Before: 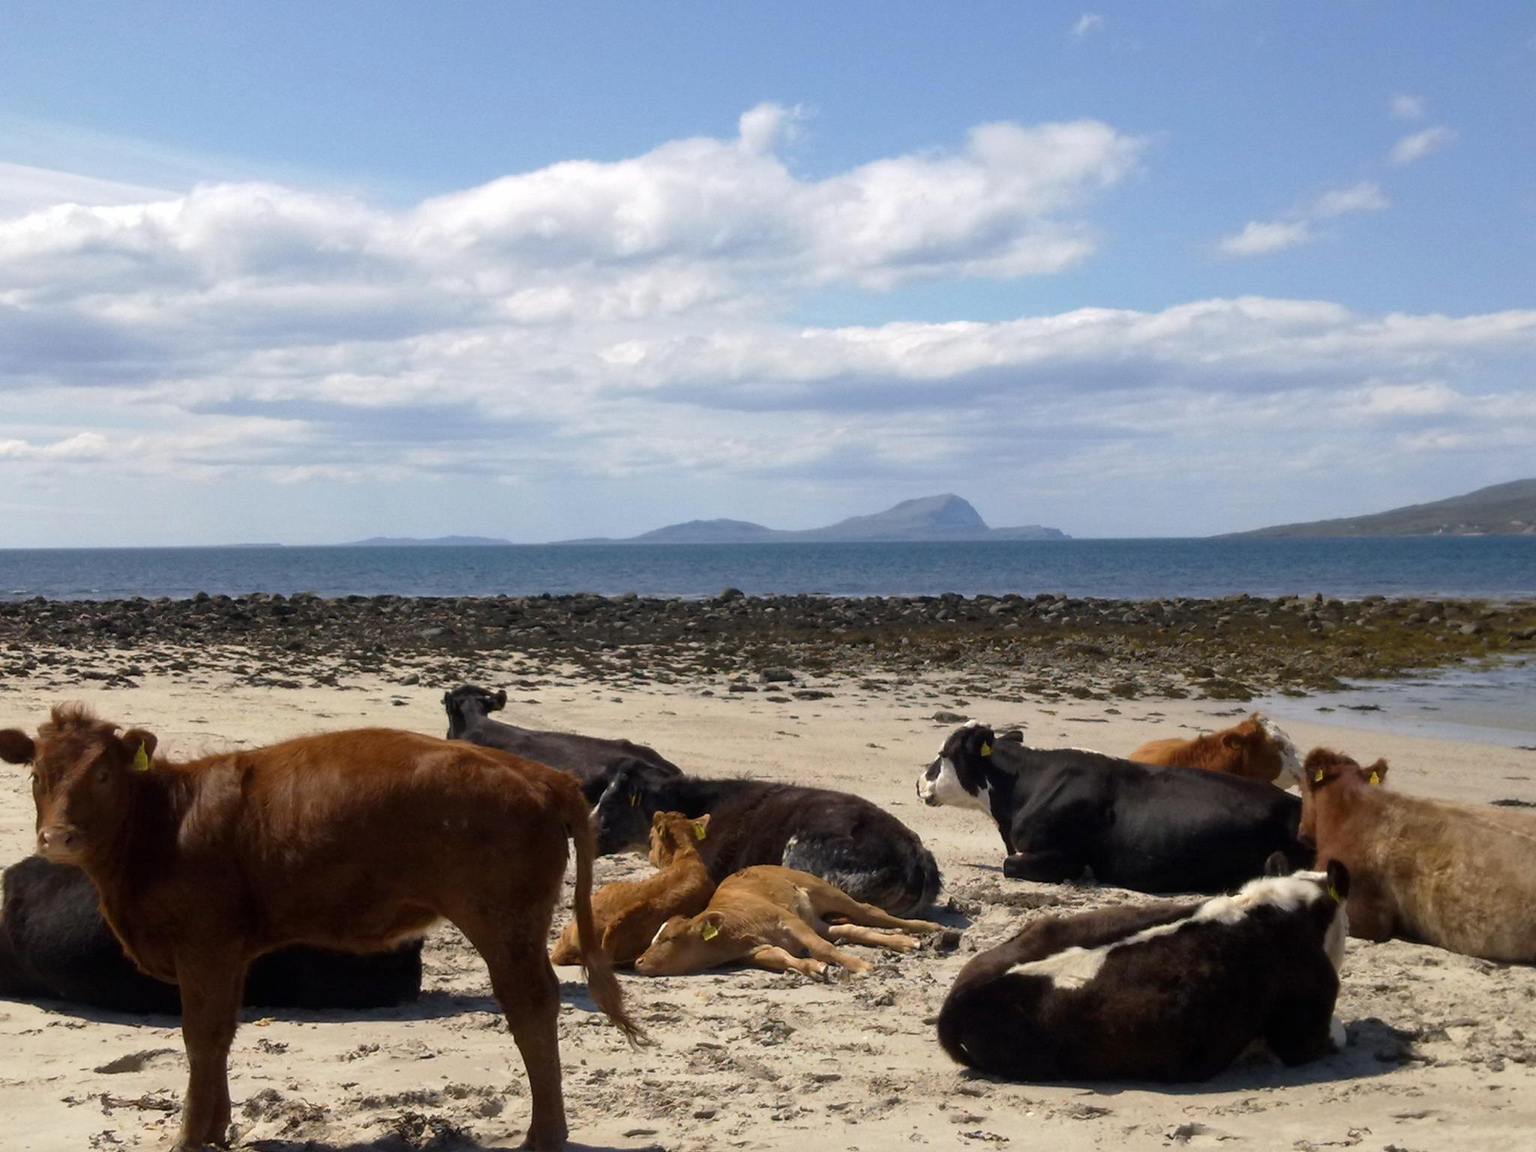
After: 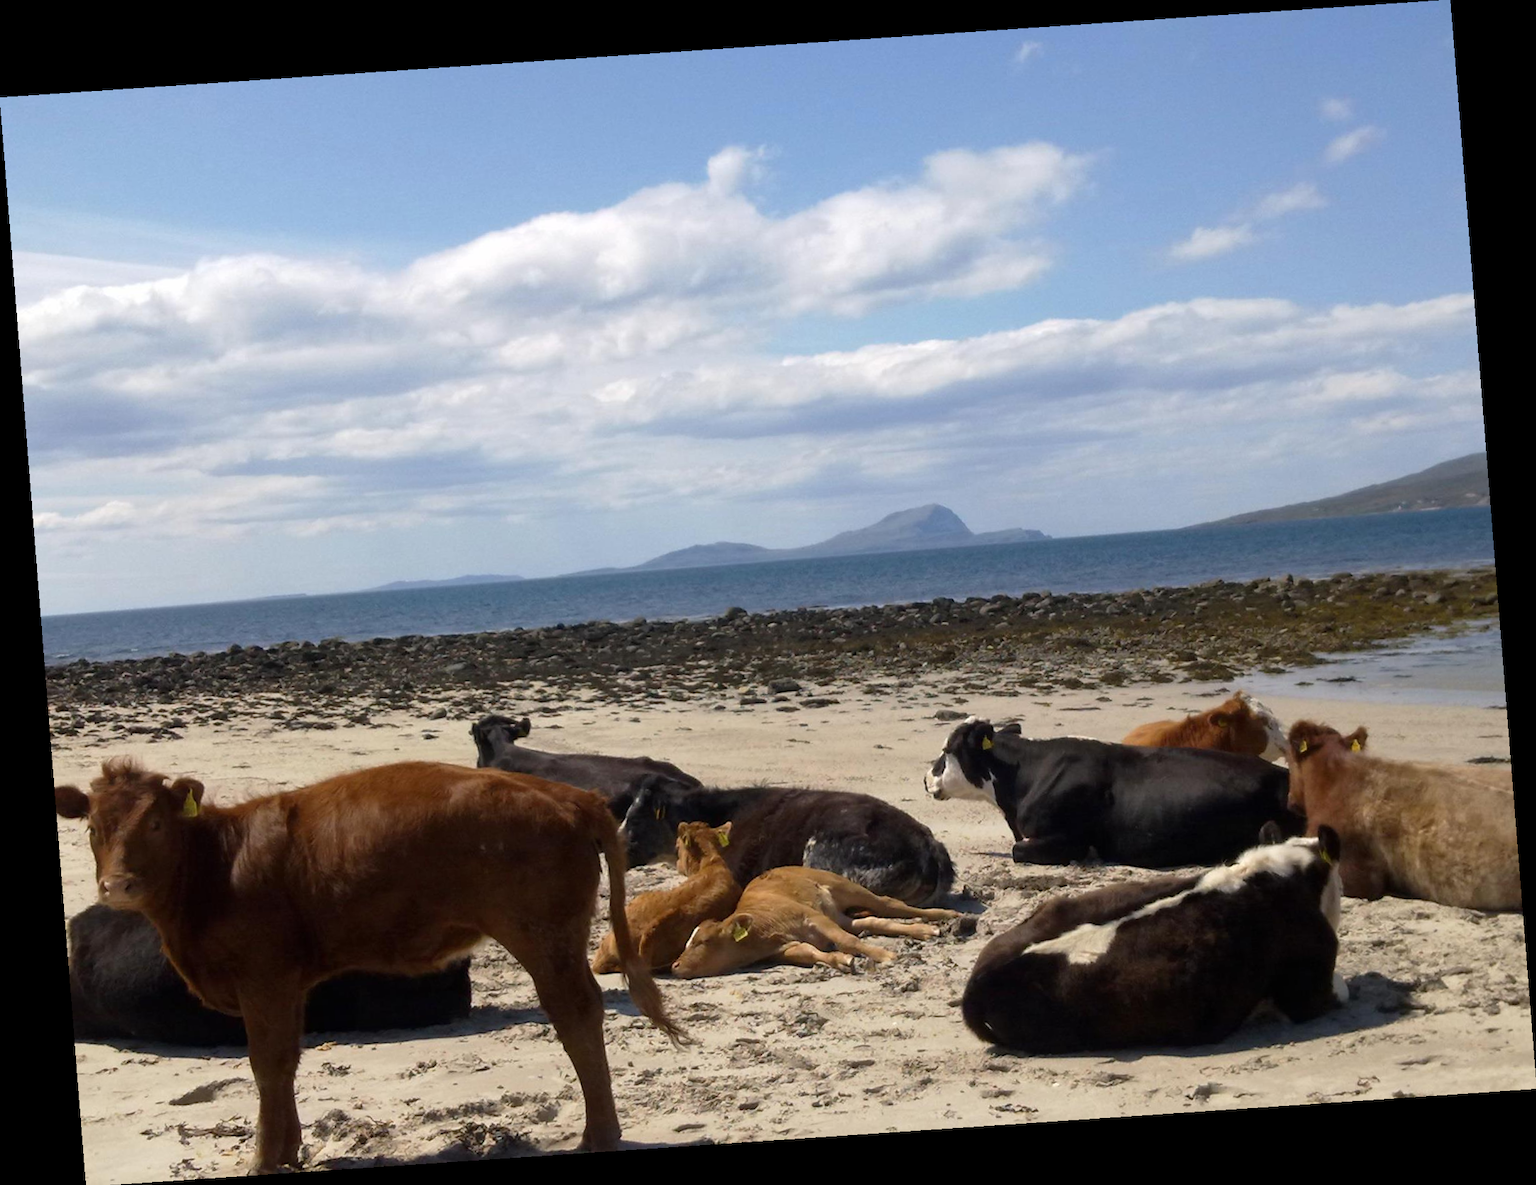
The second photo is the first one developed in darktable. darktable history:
rotate and perspective: rotation -4.2°, shear 0.006, automatic cropping off
